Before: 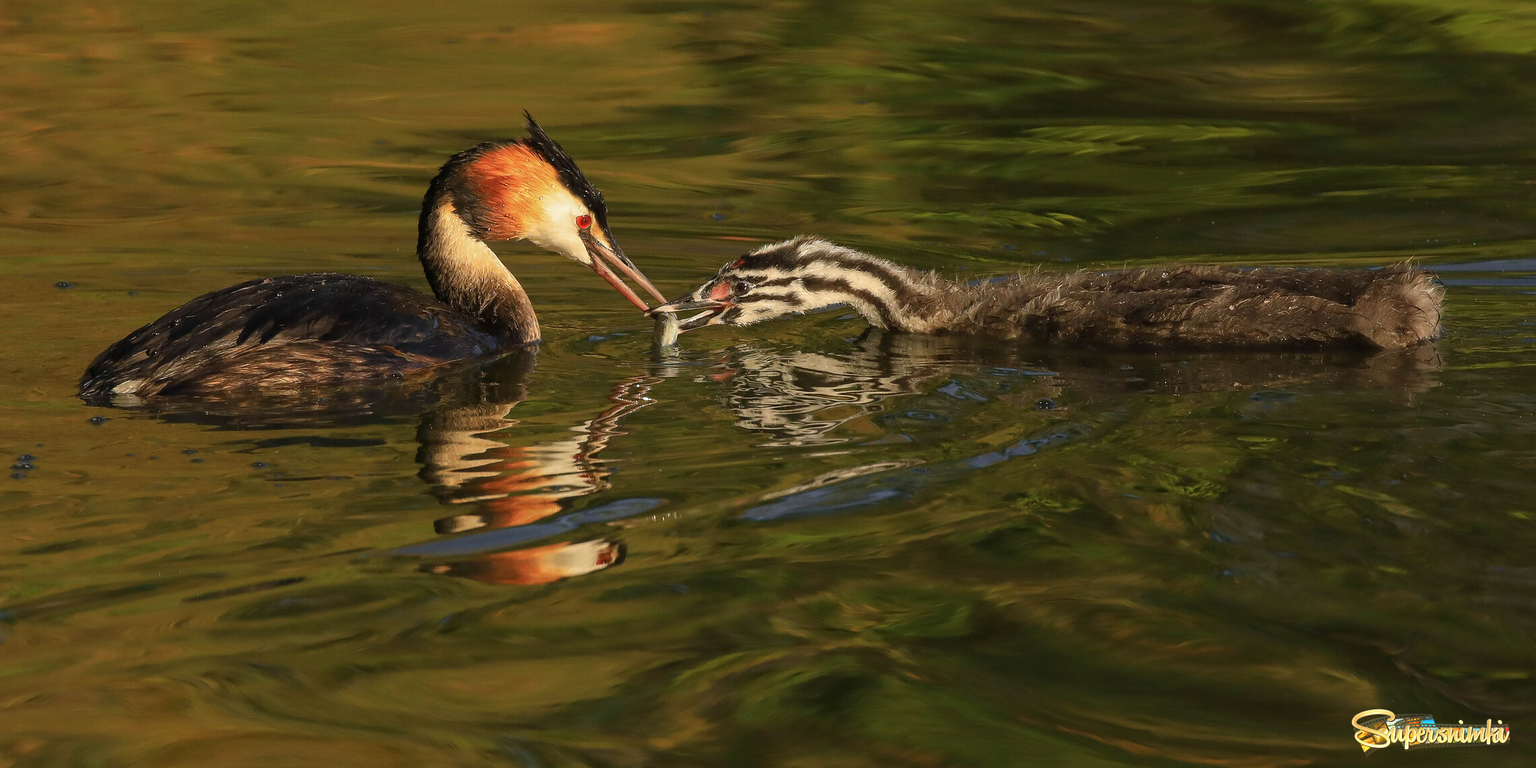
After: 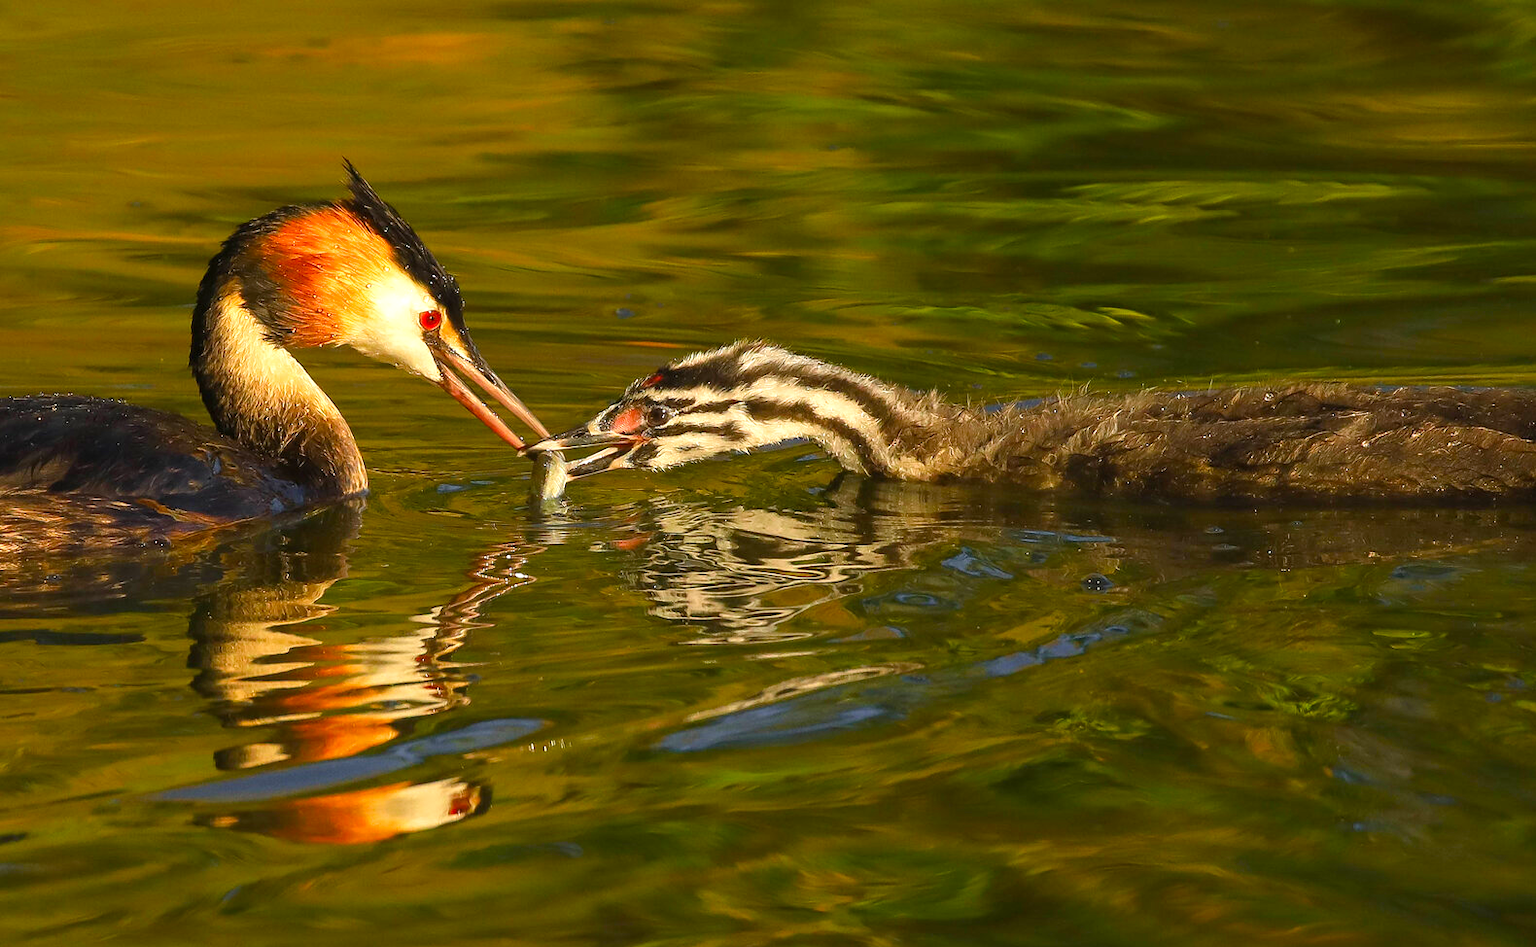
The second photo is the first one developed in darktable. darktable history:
velvia: strength 32.49%, mid-tones bias 0.202
crop: left 18.603%, right 12.072%, bottom 14.434%
exposure: black level correction 0, exposure 0.5 EV, compensate highlight preservation false
